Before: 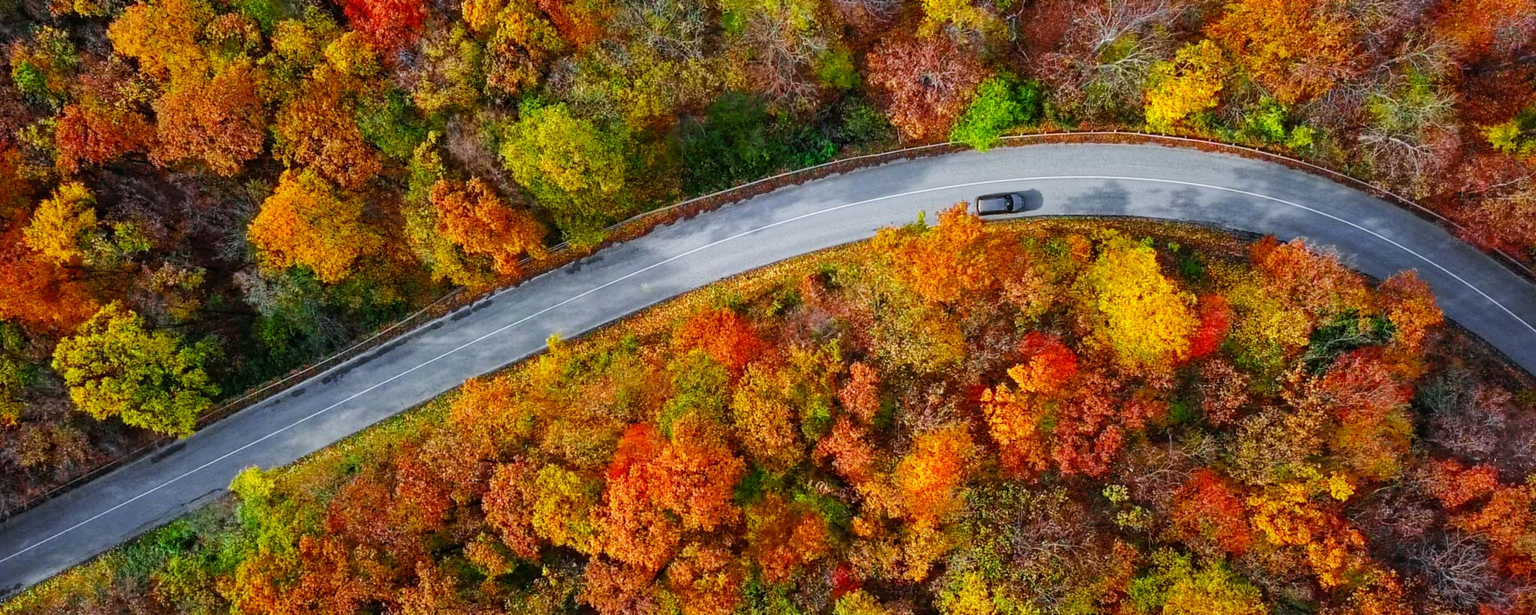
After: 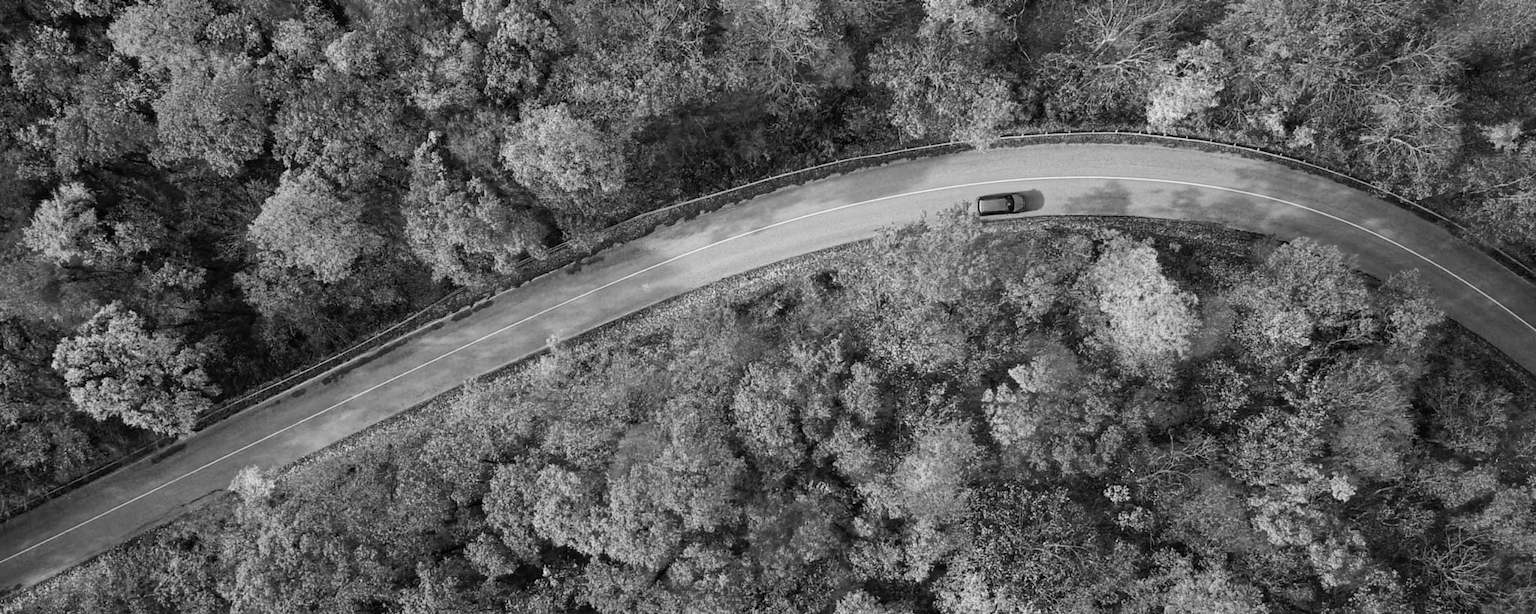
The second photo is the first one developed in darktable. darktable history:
monochrome: on, module defaults
crop: top 0.05%, bottom 0.098%
